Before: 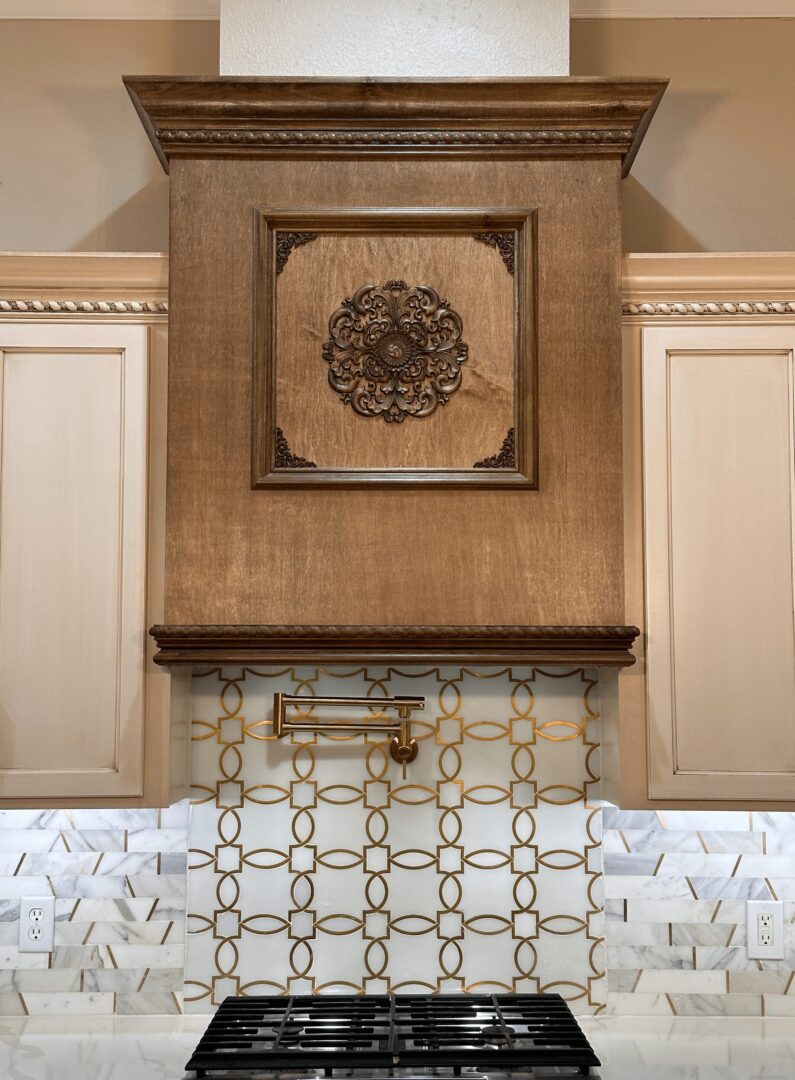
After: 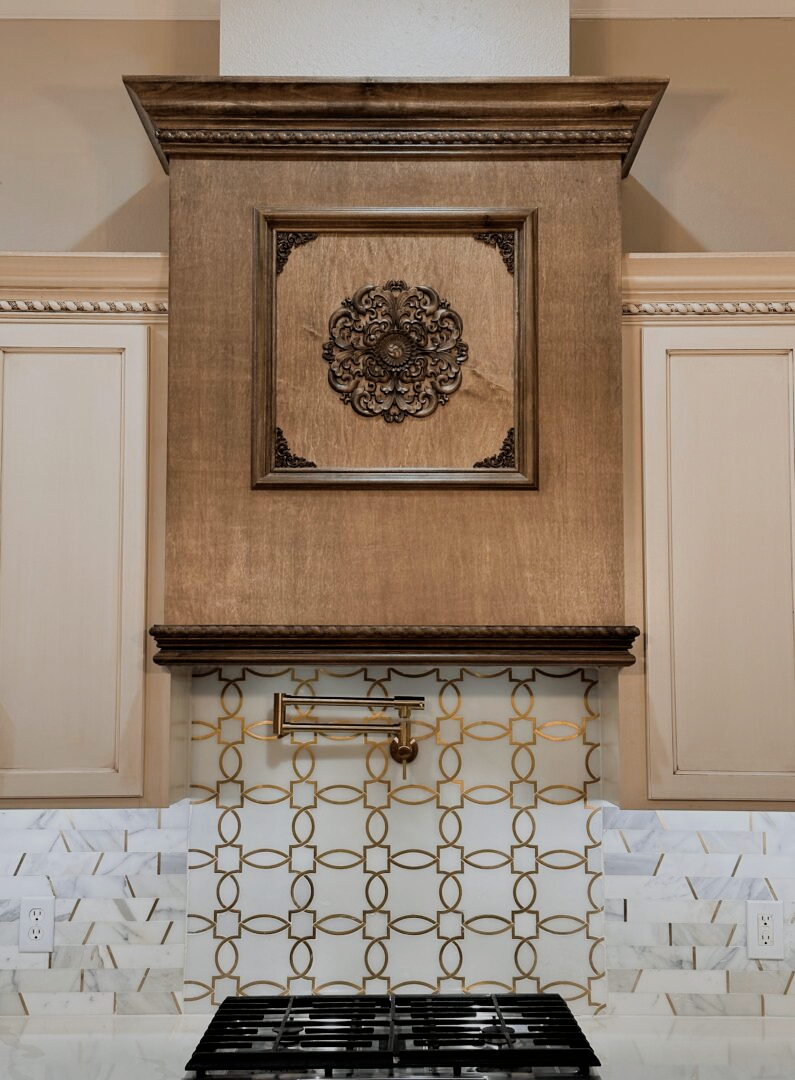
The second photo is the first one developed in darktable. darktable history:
filmic rgb: black relative exposure -6.95 EV, white relative exposure 5.64 EV, hardness 2.85
color zones: curves: ch0 [(0, 0.5) (0.143, 0.52) (0.286, 0.5) (0.429, 0.5) (0.571, 0.5) (0.714, 0.5) (0.857, 0.5) (1, 0.5)]; ch1 [(0, 0.489) (0.155, 0.45) (0.286, 0.466) (0.429, 0.5) (0.571, 0.5) (0.714, 0.5) (0.857, 0.5) (1, 0.489)]
